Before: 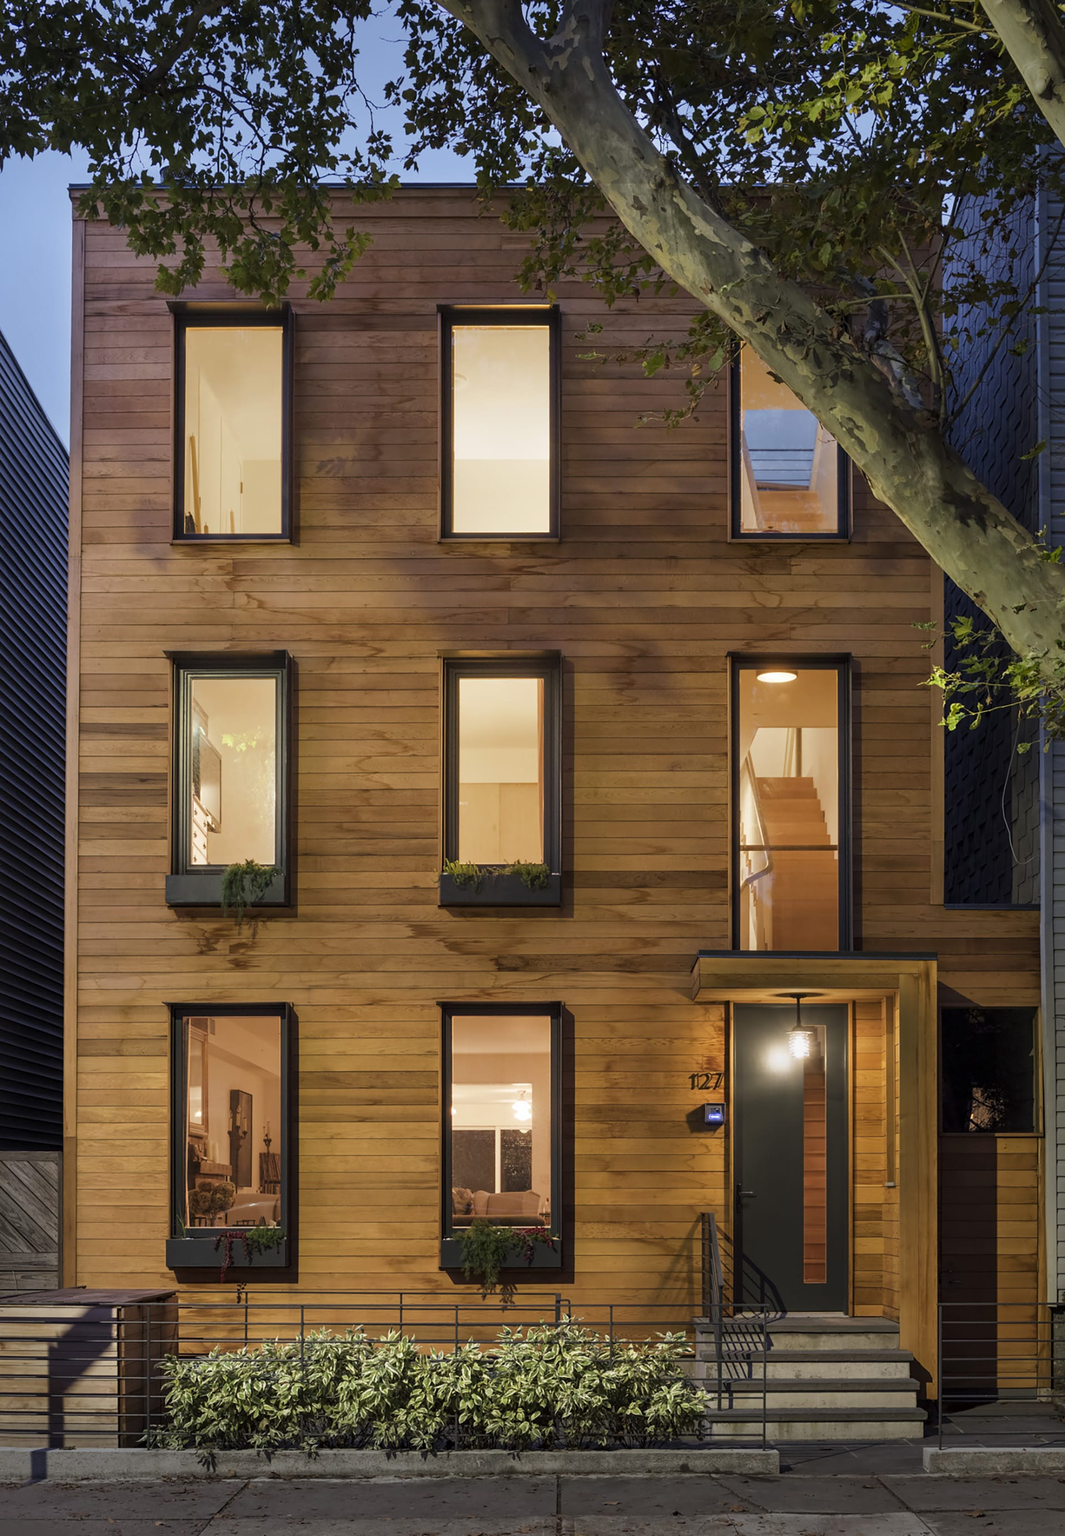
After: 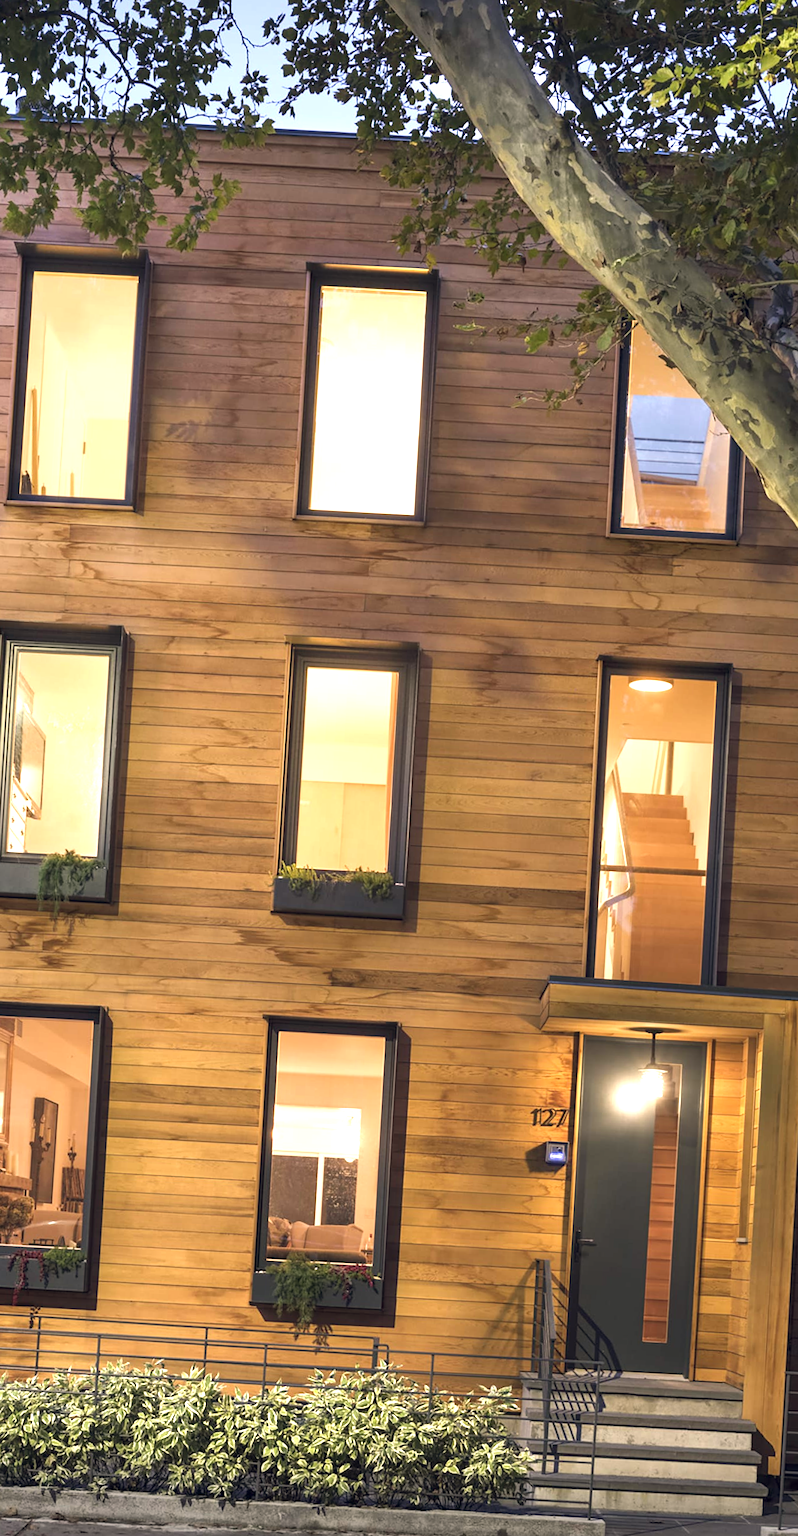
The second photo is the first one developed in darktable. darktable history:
white balance: emerald 1
exposure: black level correction 0, exposure 1.125 EV, compensate exposure bias true, compensate highlight preservation false
crop and rotate: angle -3.27°, left 14.277%, top 0.028%, right 10.766%, bottom 0.028%
color balance rgb: shadows lift › hue 87.51°, highlights gain › chroma 1.62%, highlights gain › hue 55.1°, global offset › chroma 0.06%, global offset › hue 253.66°, linear chroma grading › global chroma 0.5%
